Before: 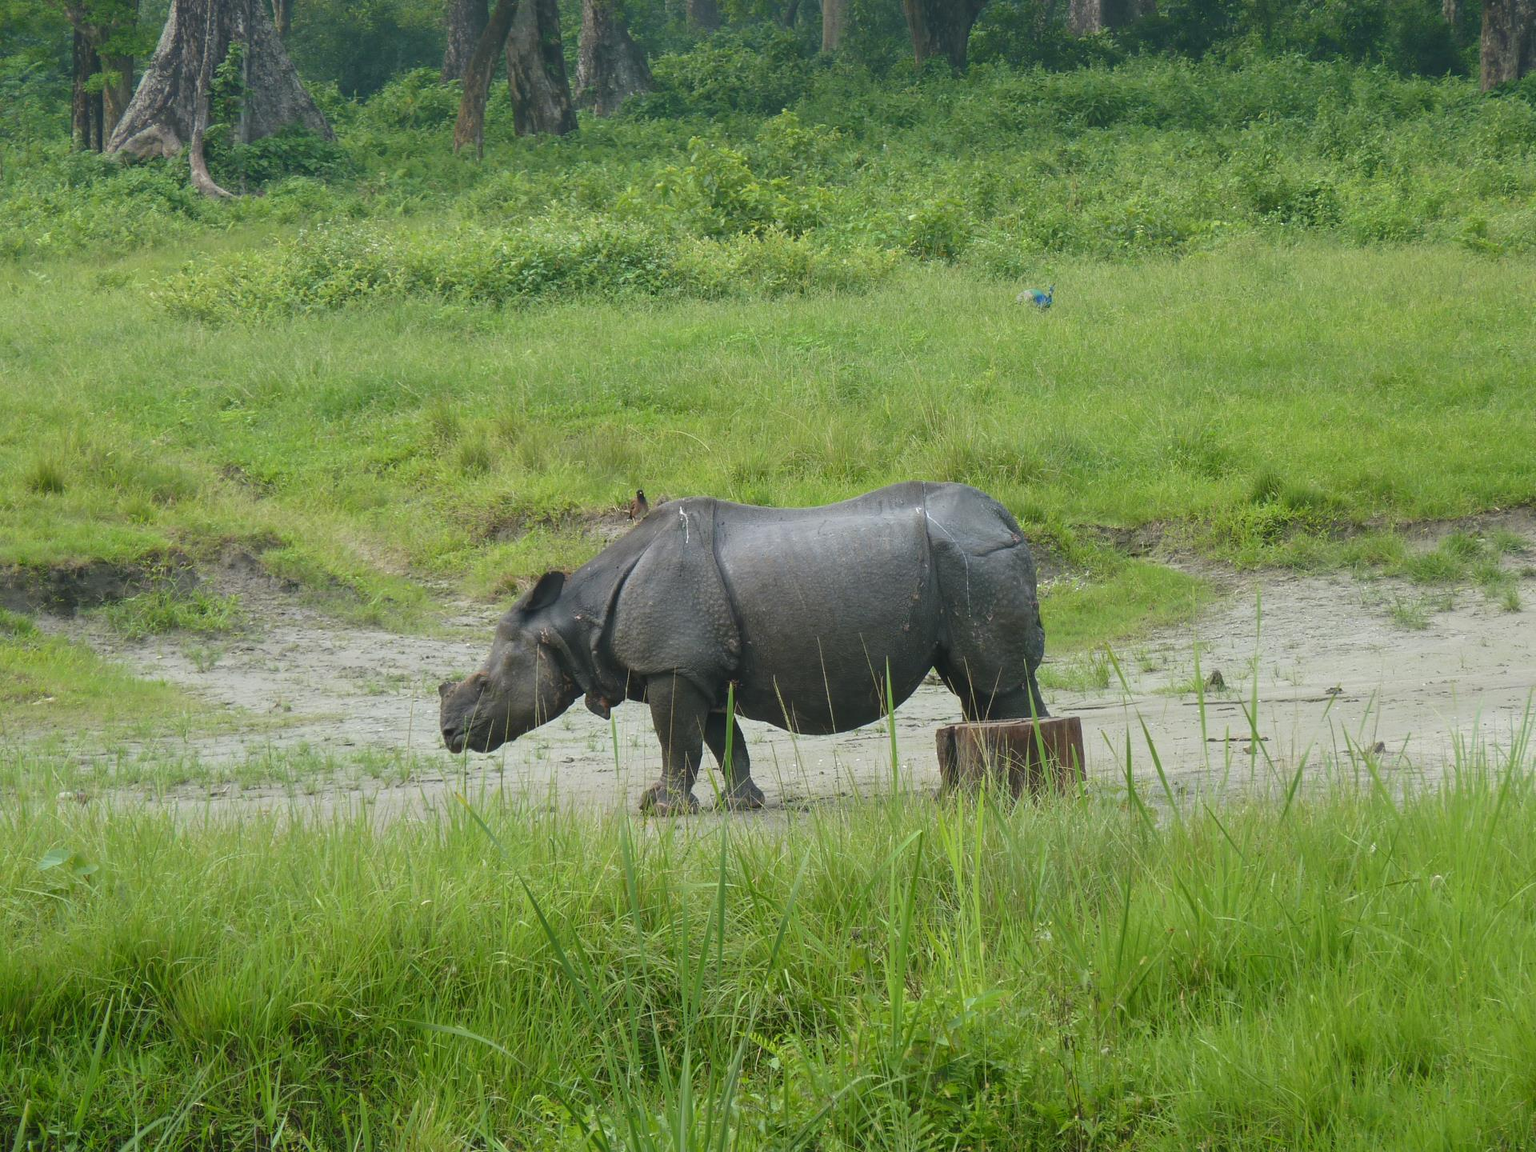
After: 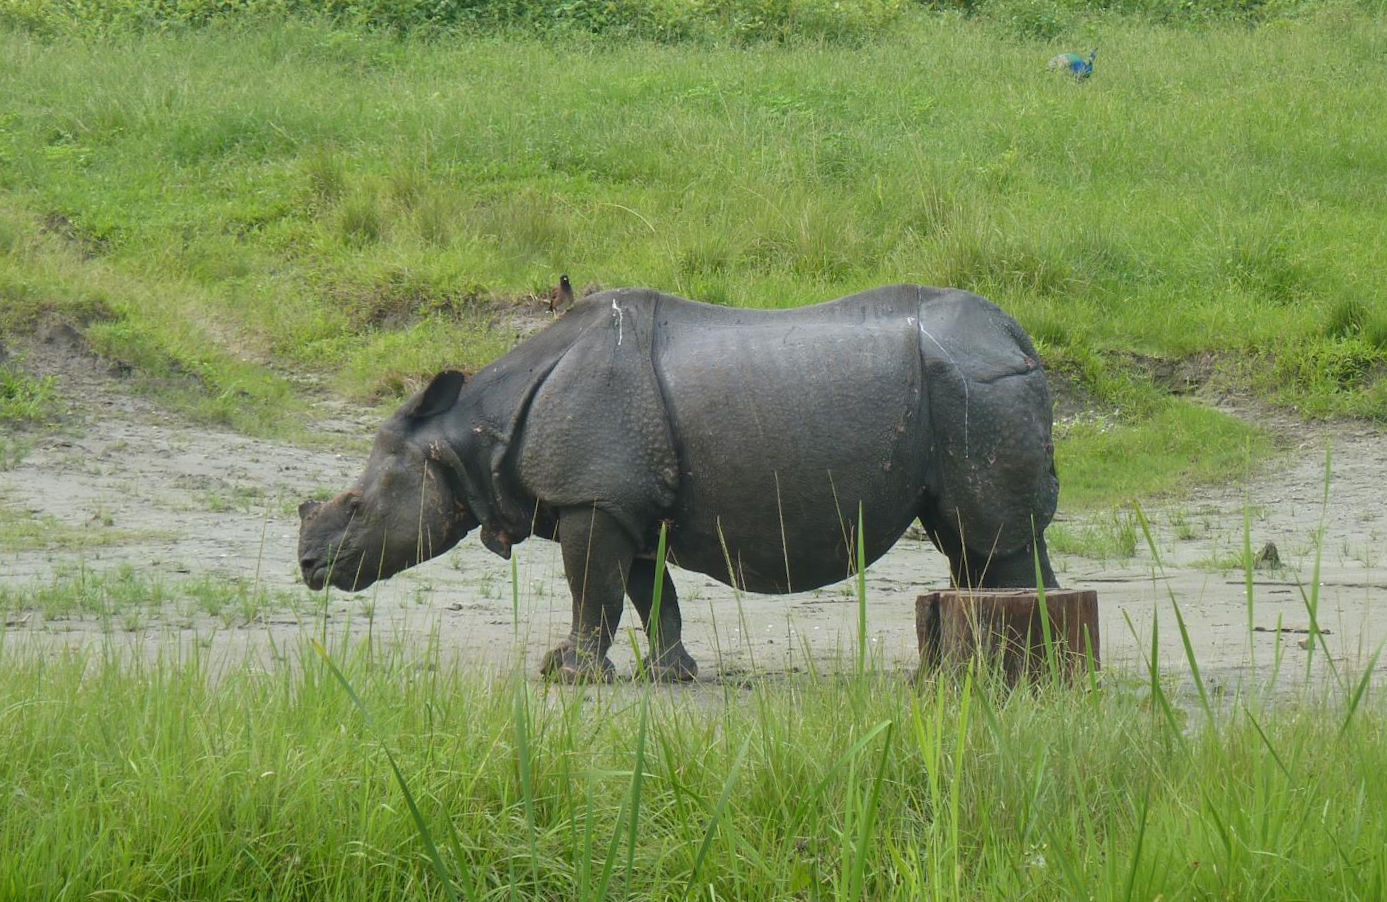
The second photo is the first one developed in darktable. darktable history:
crop and rotate: angle -3.37°, left 9.79%, top 20.73%, right 12.42%, bottom 11.82%
exposure: exposure -0.04 EV, compensate highlight preservation false
